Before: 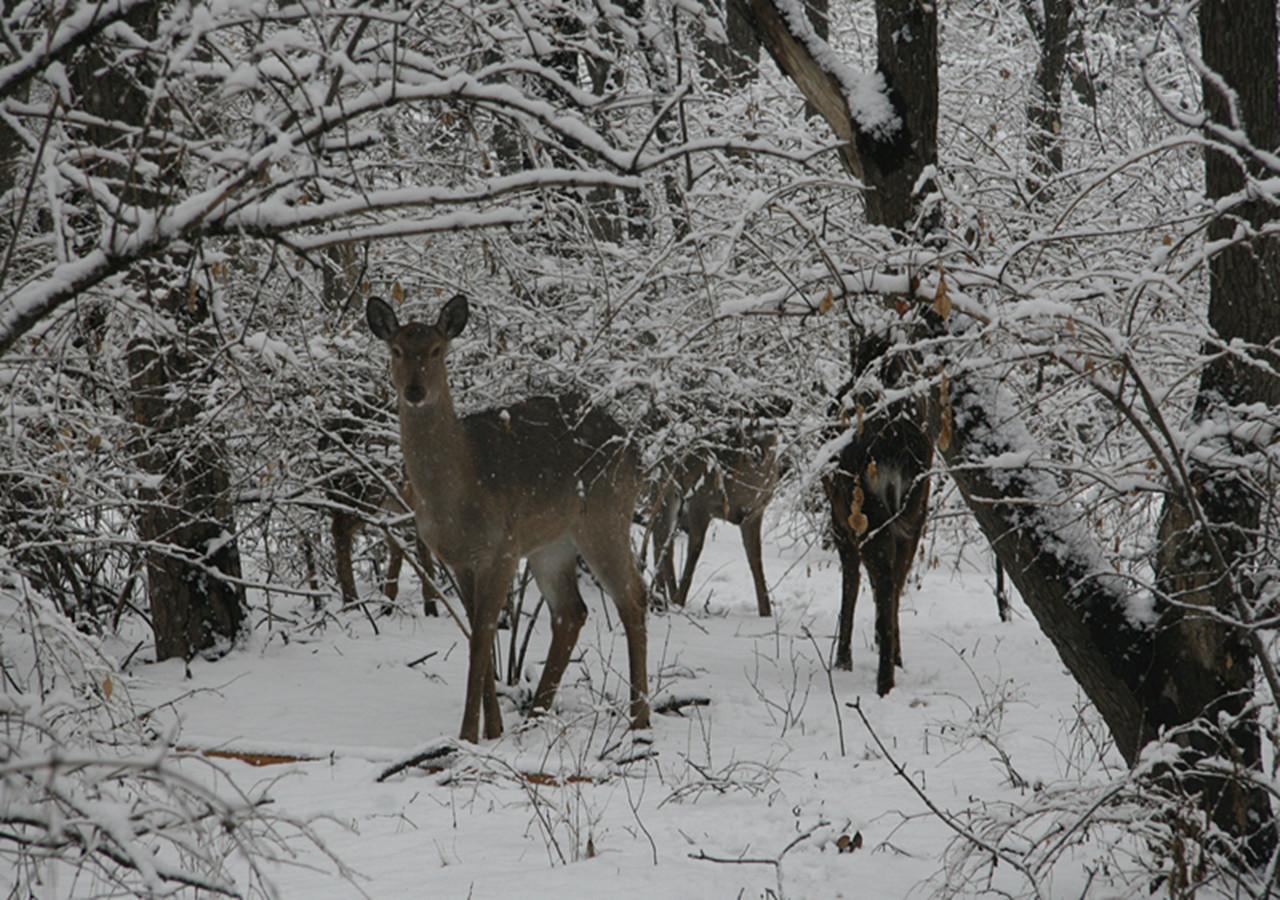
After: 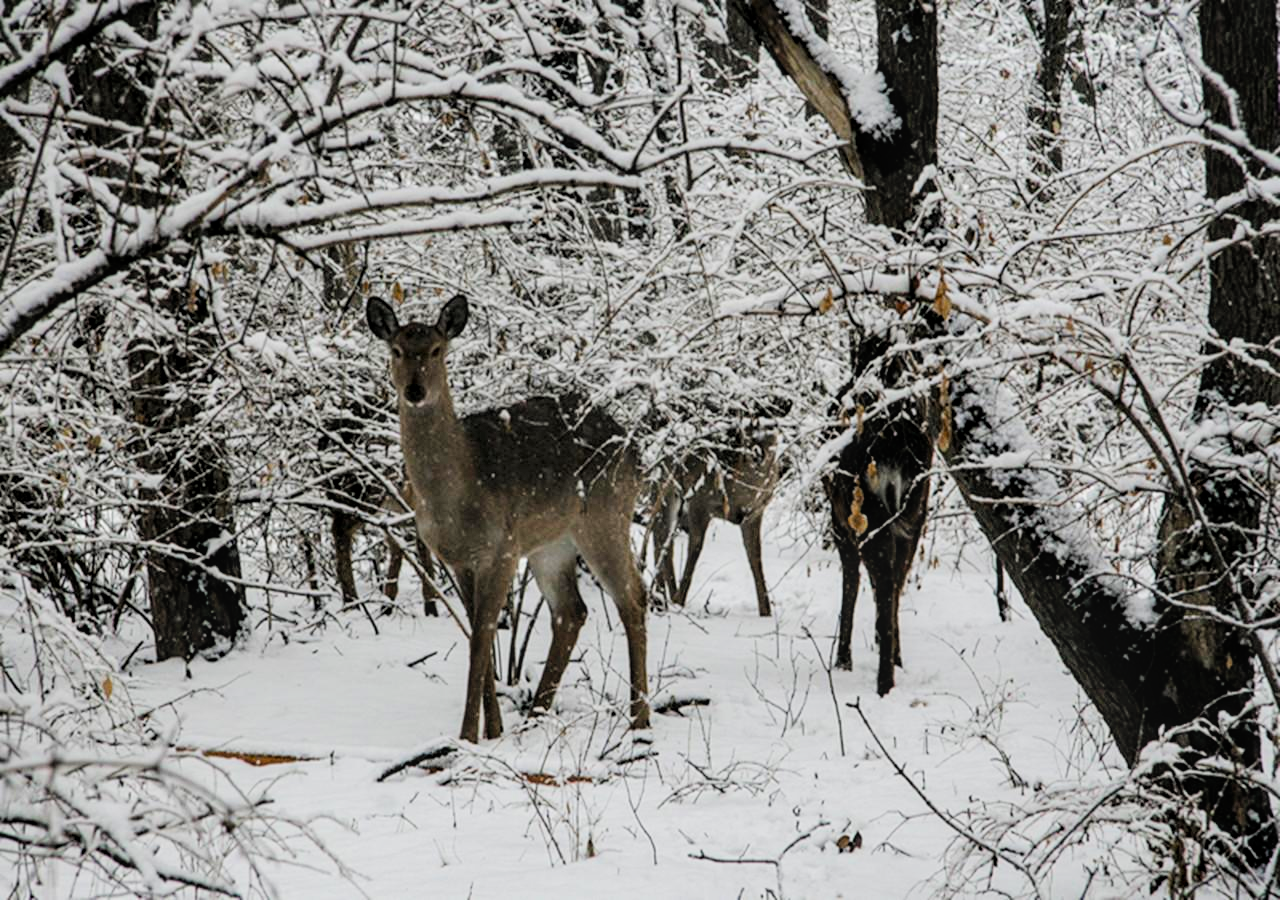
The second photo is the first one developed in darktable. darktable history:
filmic rgb: black relative exposure -5 EV, hardness 2.88, contrast 1.3, highlights saturation mix -20%
exposure: black level correction 0, exposure 0.9 EV, compensate exposure bias true, compensate highlight preservation false
color balance rgb: perceptual saturation grading › global saturation 30%, global vibrance 10%
local contrast: on, module defaults
